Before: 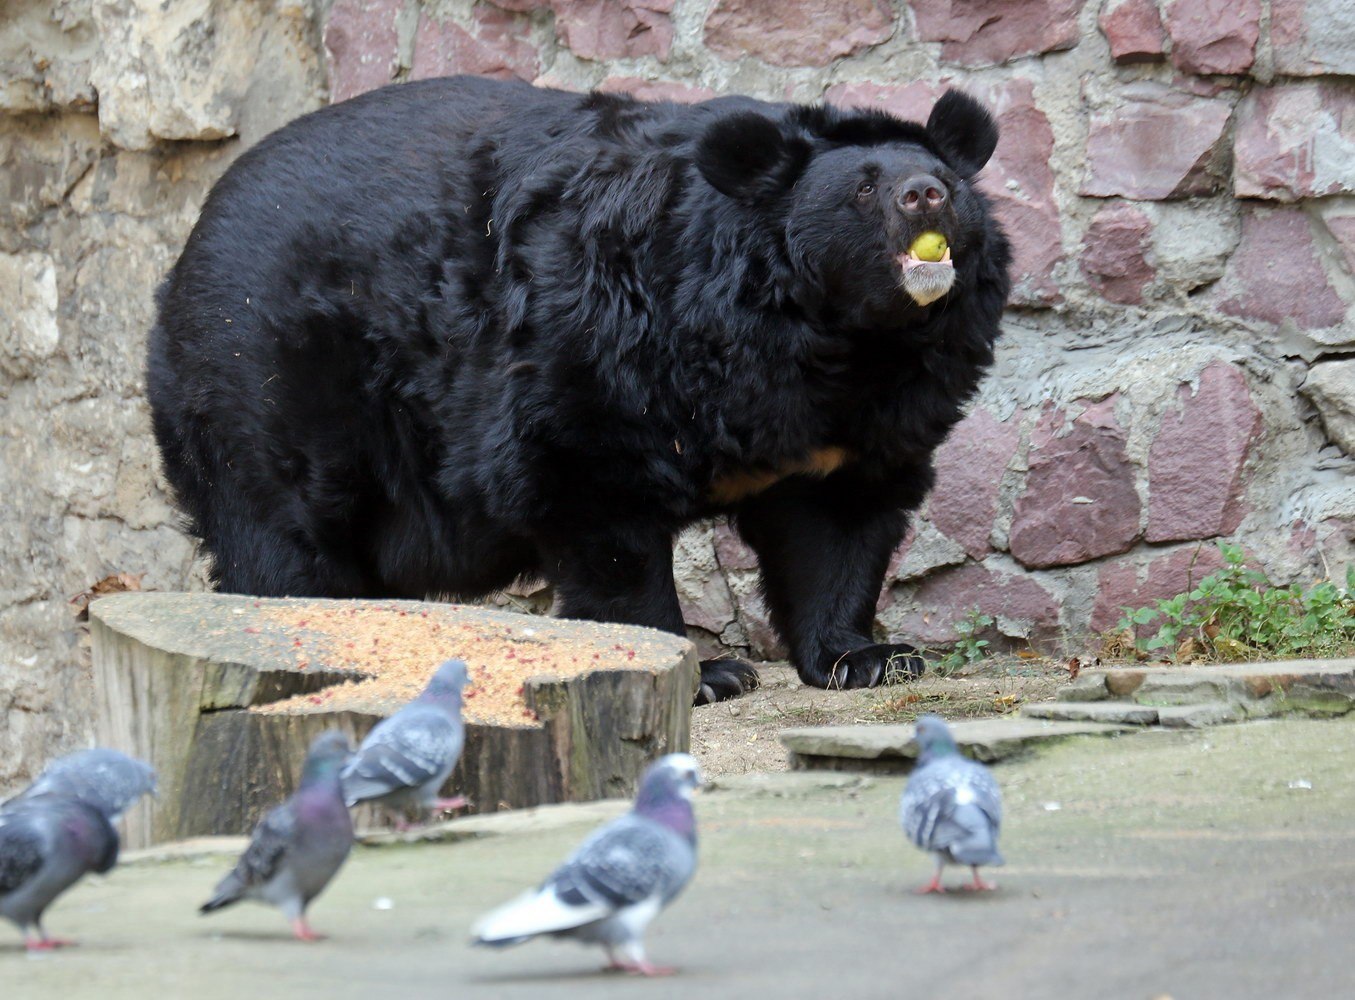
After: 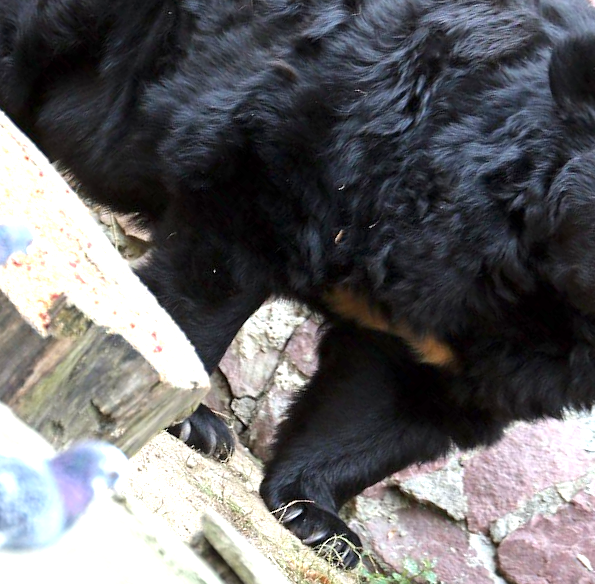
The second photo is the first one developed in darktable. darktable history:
exposure: exposure 1.16 EV, compensate exposure bias true, compensate highlight preservation false
crop and rotate: angle -45.39°, top 16.432%, right 0.905%, bottom 11.758%
